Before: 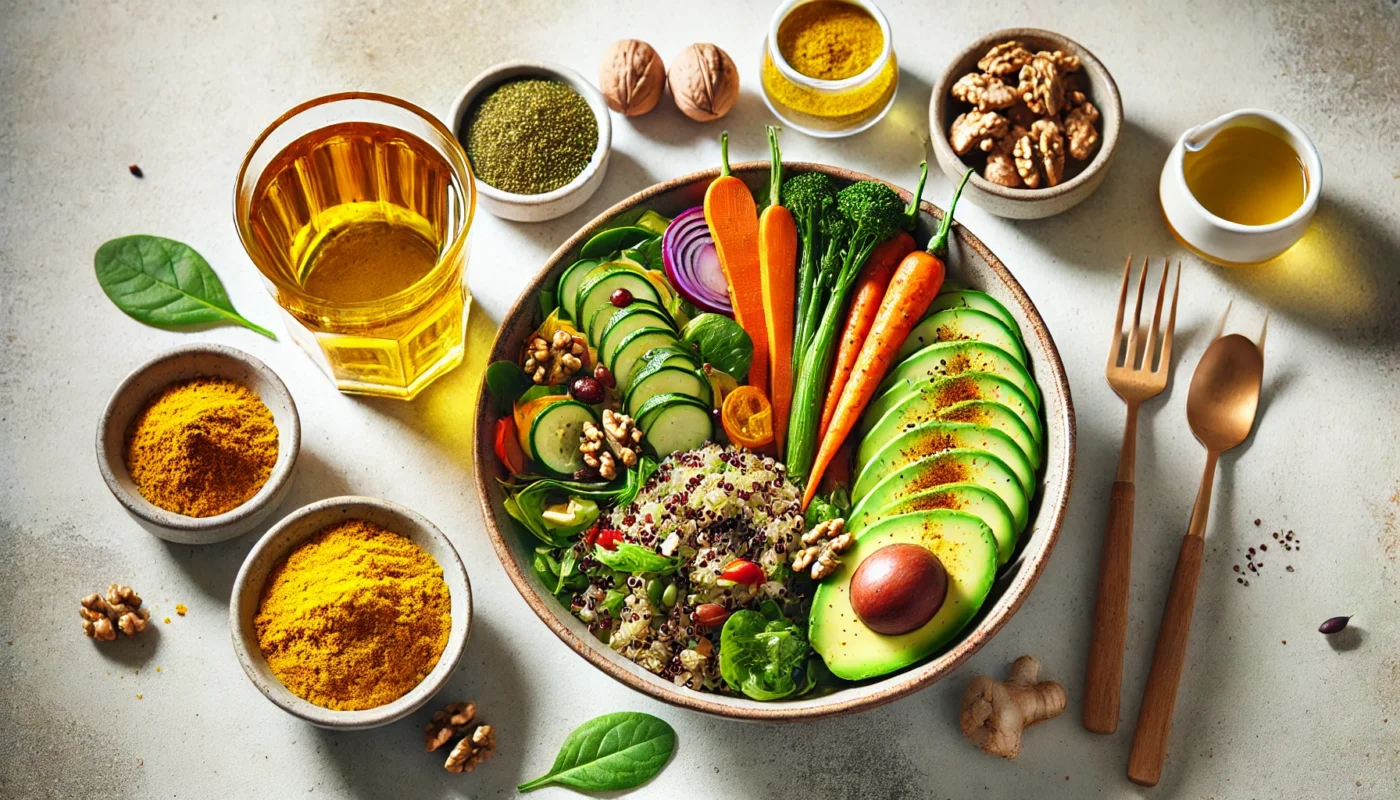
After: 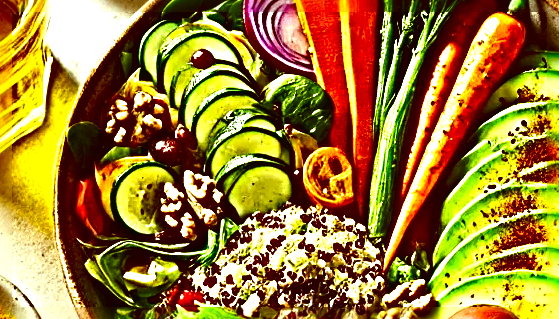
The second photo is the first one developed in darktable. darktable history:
exposure: black level correction 0.001, exposure 0.5 EV, compensate exposure bias true, compensate highlight preservation false
sharpen: radius 6.3, amount 1.8, threshold 0
crop: left 30%, top 30%, right 30%, bottom 30%
color correction: highlights a* 1.12, highlights b* 24.26, shadows a* 15.58, shadows b* 24.26
contrast brightness saturation: contrast 0.1, brightness -0.26, saturation 0.14
haze removal: compatibility mode true, adaptive false
color calibration: illuminant Planckian (black body), adaptation linear Bradford (ICC v4), x 0.364, y 0.367, temperature 4417.56 K, saturation algorithm version 1 (2020)
